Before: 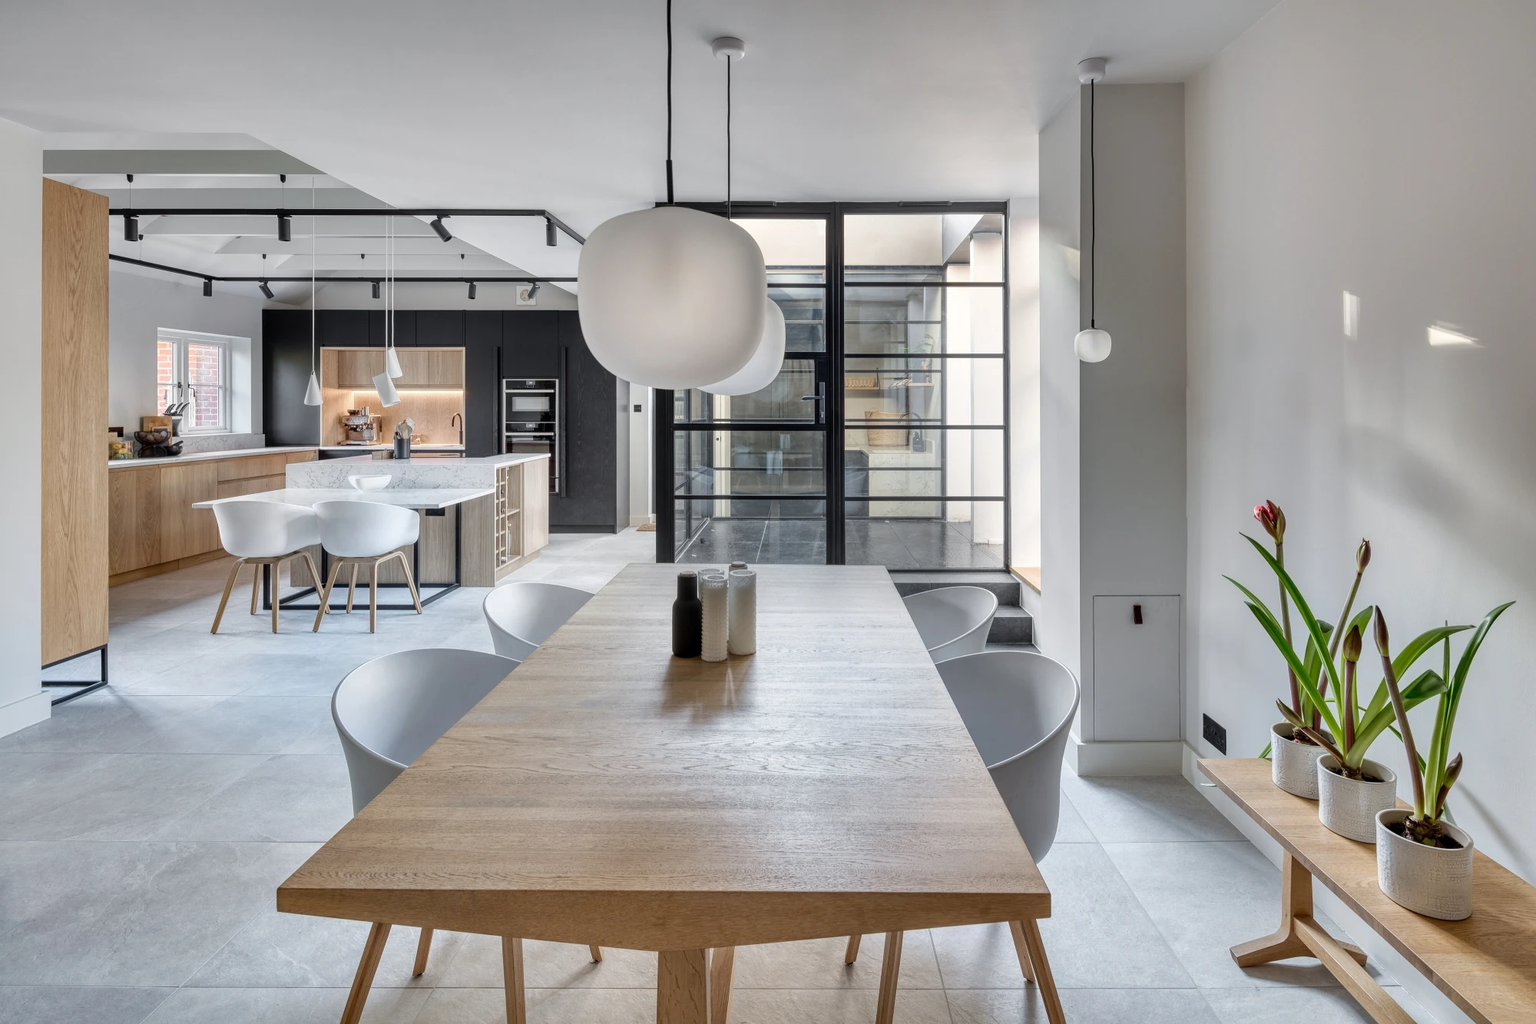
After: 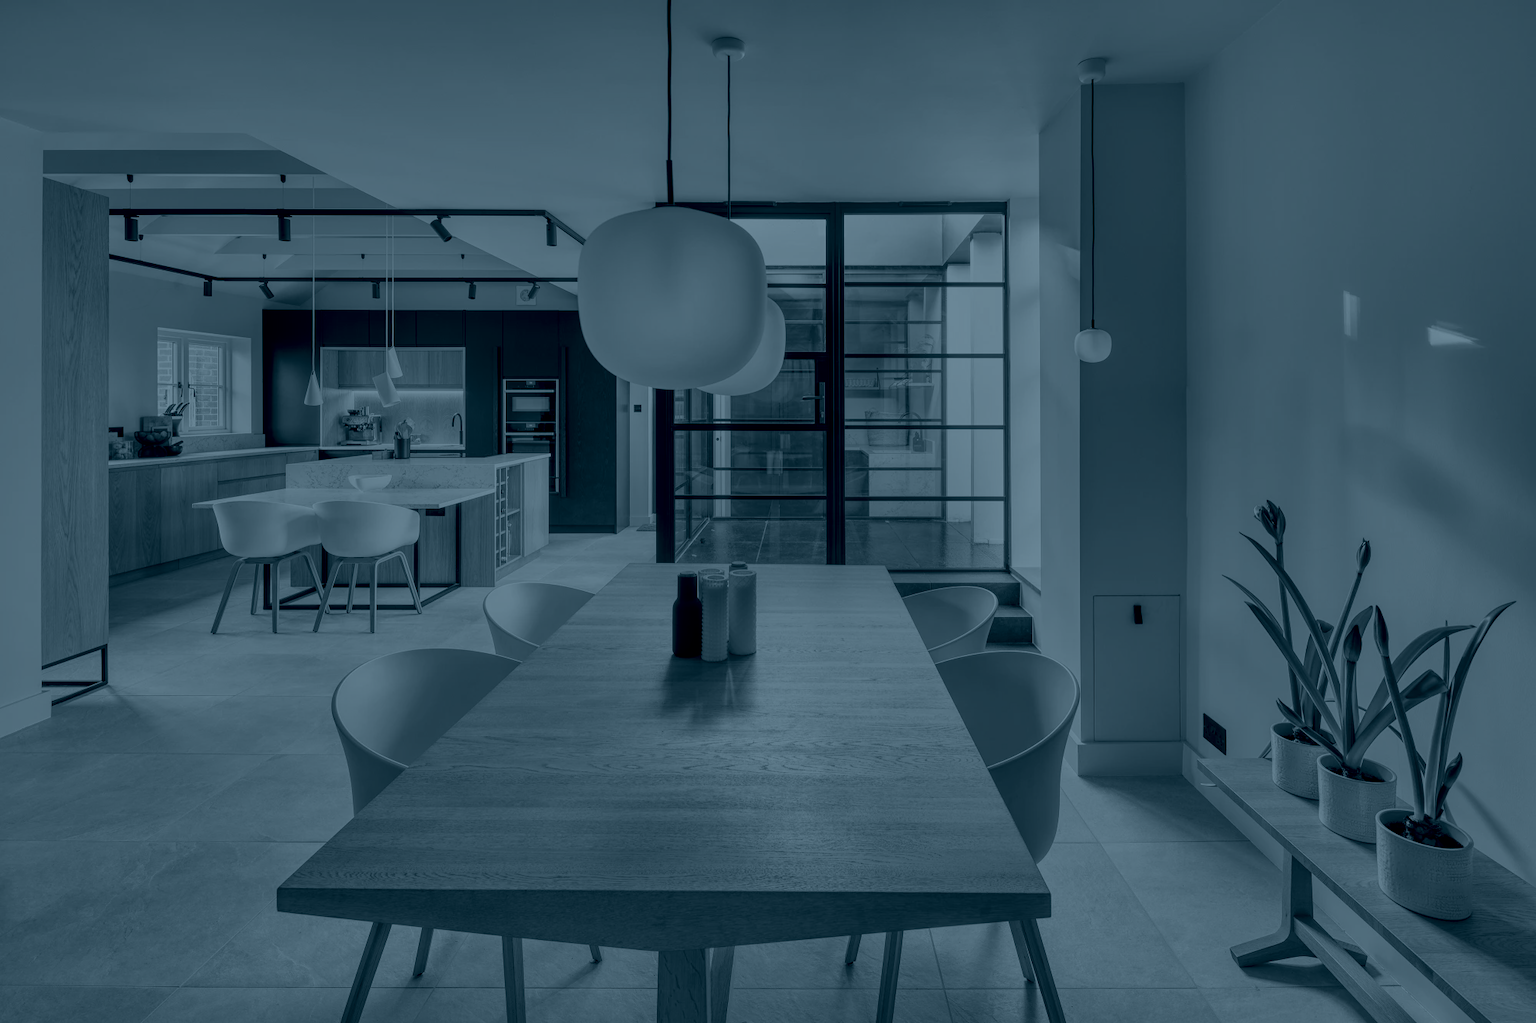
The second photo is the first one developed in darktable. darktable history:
tone equalizer: on, module defaults
colorize: hue 194.4°, saturation 29%, source mix 61.75%, lightness 3.98%, version 1
